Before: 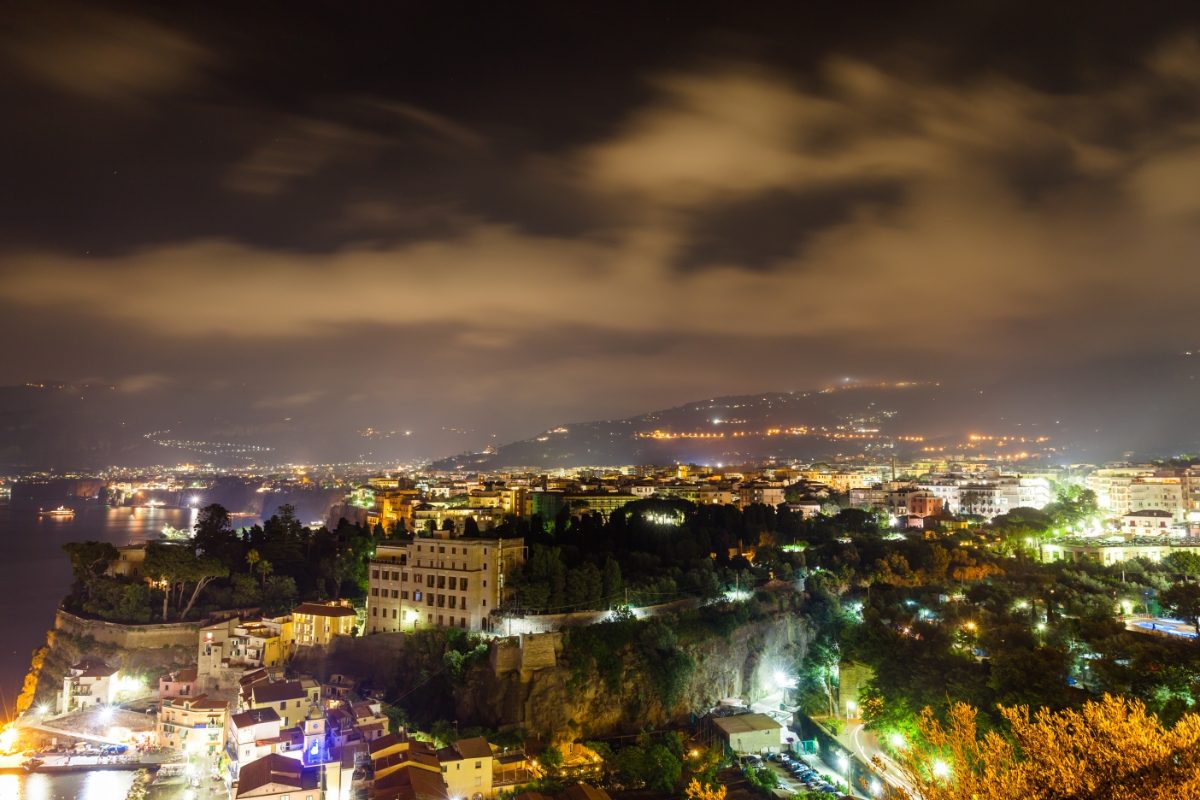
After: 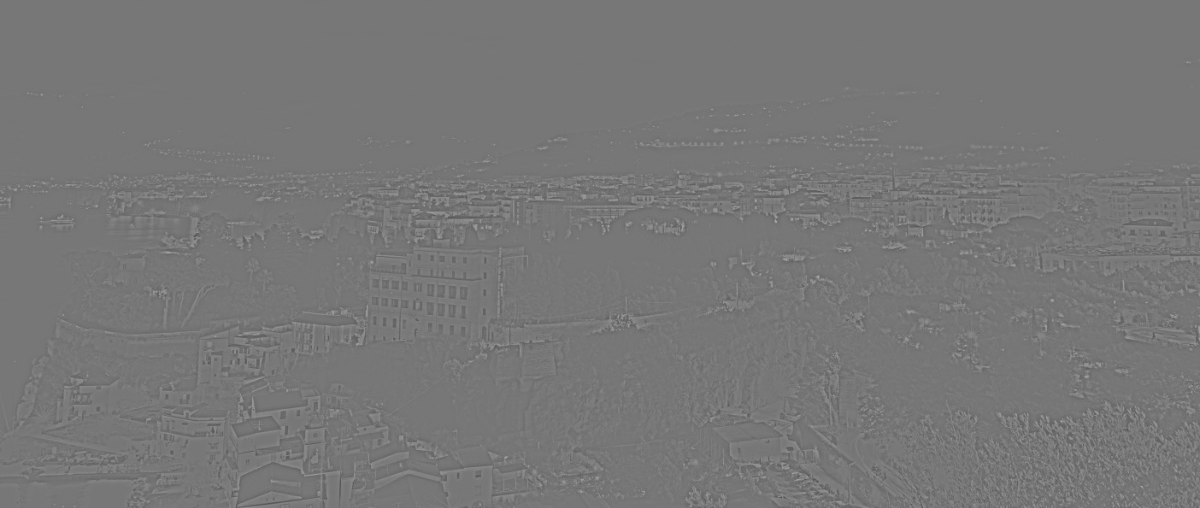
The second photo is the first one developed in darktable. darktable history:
crop and rotate: top 36.435%
color zones: curves: ch0 [(0, 0.553) (0.123, 0.58) (0.23, 0.419) (0.468, 0.155) (0.605, 0.132) (0.723, 0.063) (0.833, 0.172) (0.921, 0.468)]; ch1 [(0.025, 0.645) (0.229, 0.584) (0.326, 0.551) (0.537, 0.446) (0.599, 0.911) (0.708, 1) (0.805, 0.944)]; ch2 [(0.086, 0.468) (0.254, 0.464) (0.638, 0.564) (0.702, 0.592) (0.768, 0.564)]
highpass: sharpness 5.84%, contrast boost 8.44%
